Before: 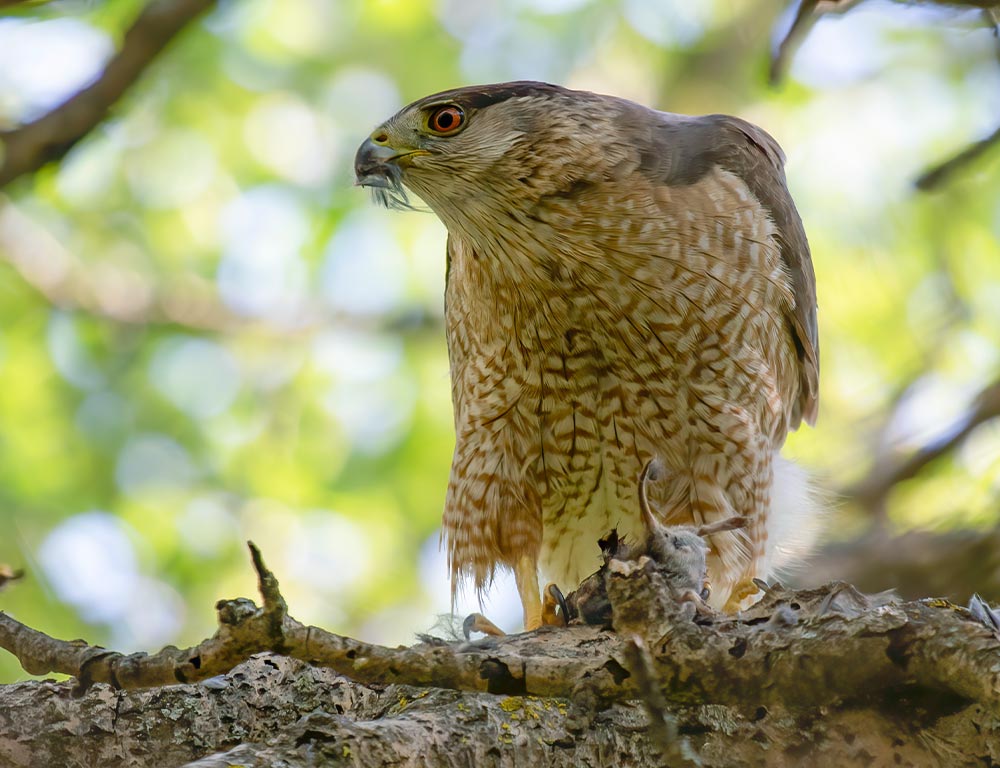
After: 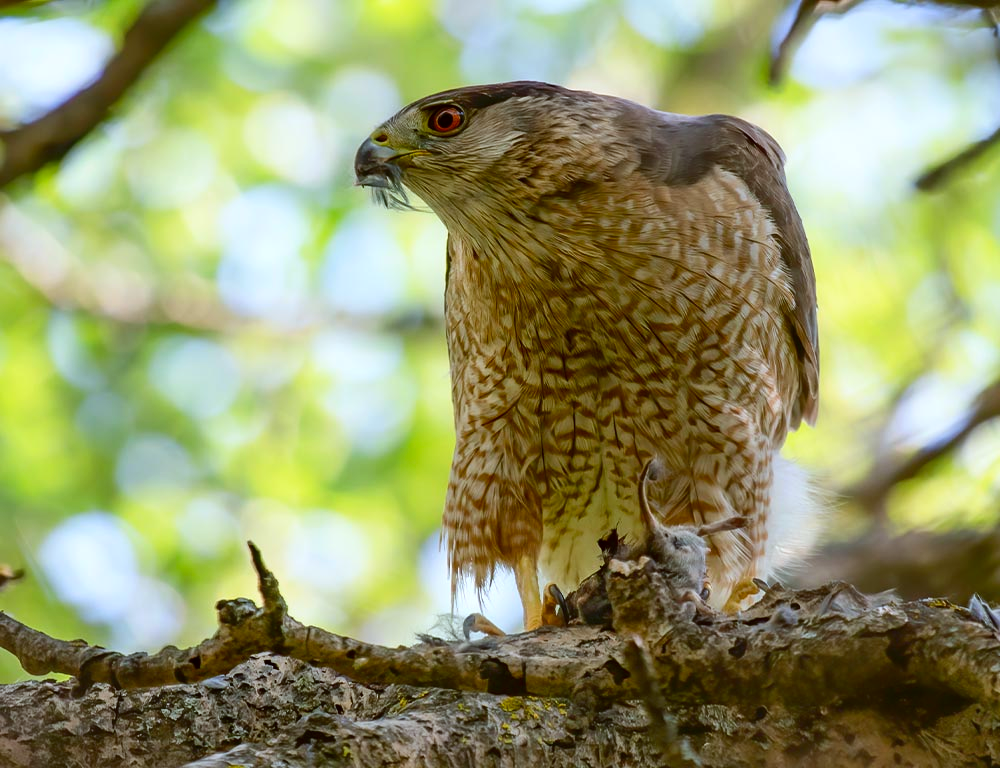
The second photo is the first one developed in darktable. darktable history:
color correction: highlights a* -3.24, highlights b* -6.41, shadows a* 3.19, shadows b* 5.33
contrast brightness saturation: contrast 0.132, brightness -0.051, saturation 0.156
